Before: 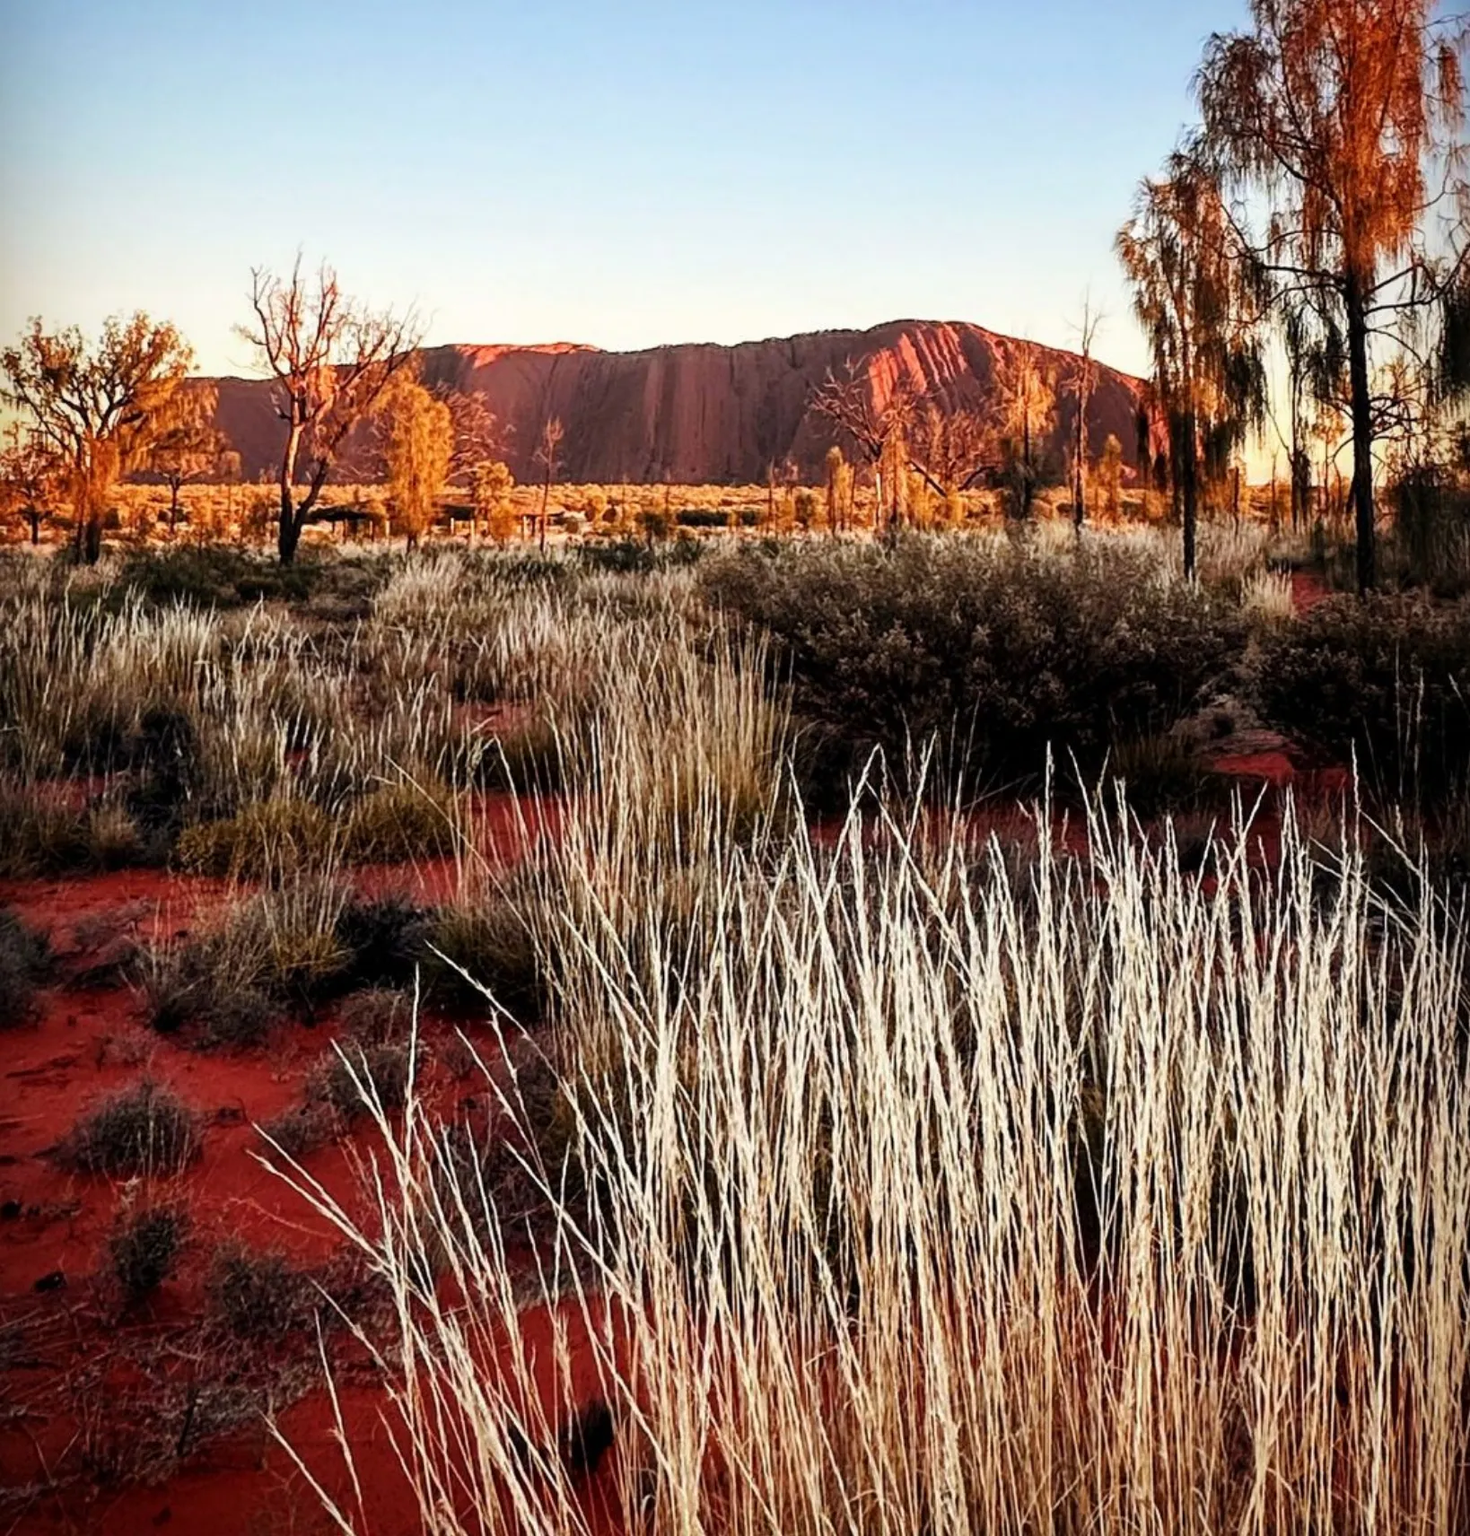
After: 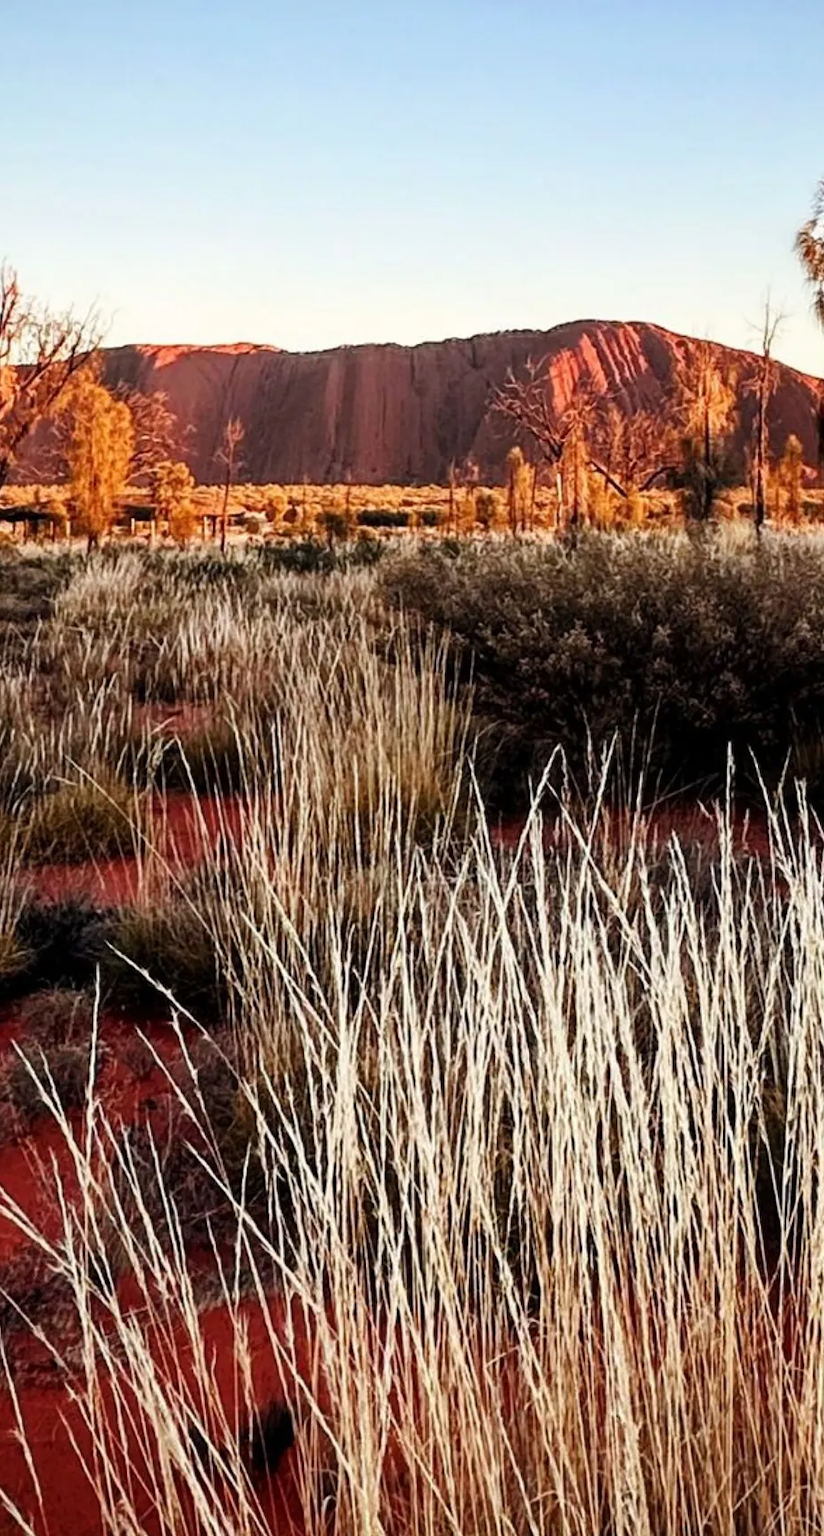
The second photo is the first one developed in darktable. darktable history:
crop: left 21.785%, right 22.16%, bottom 0.002%
